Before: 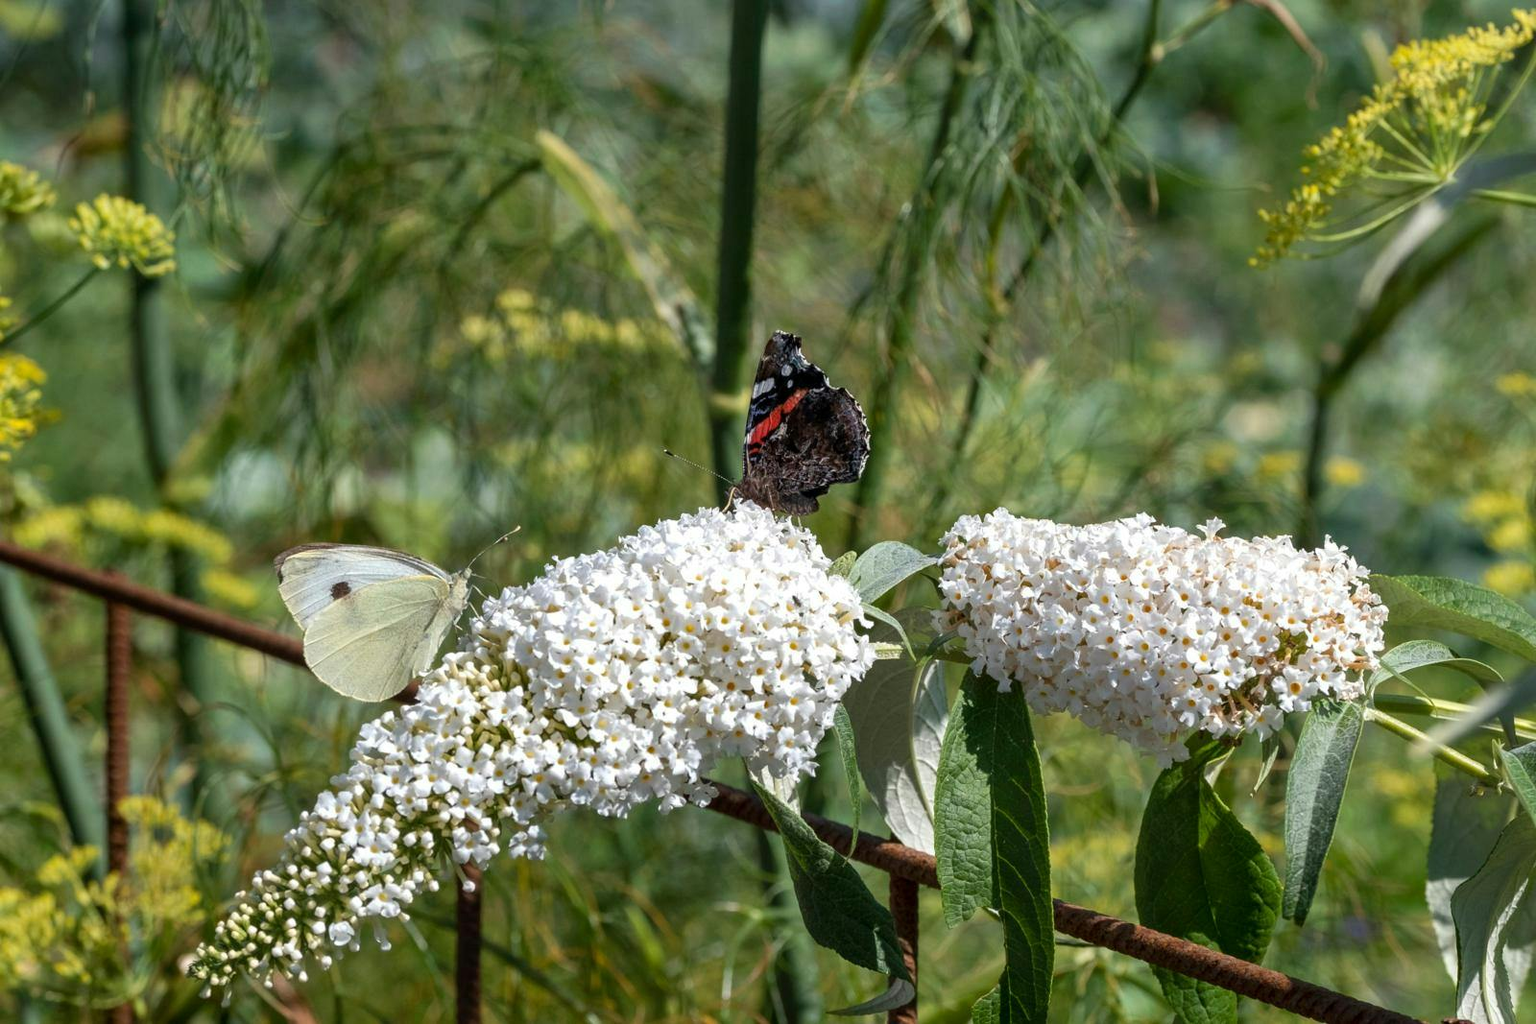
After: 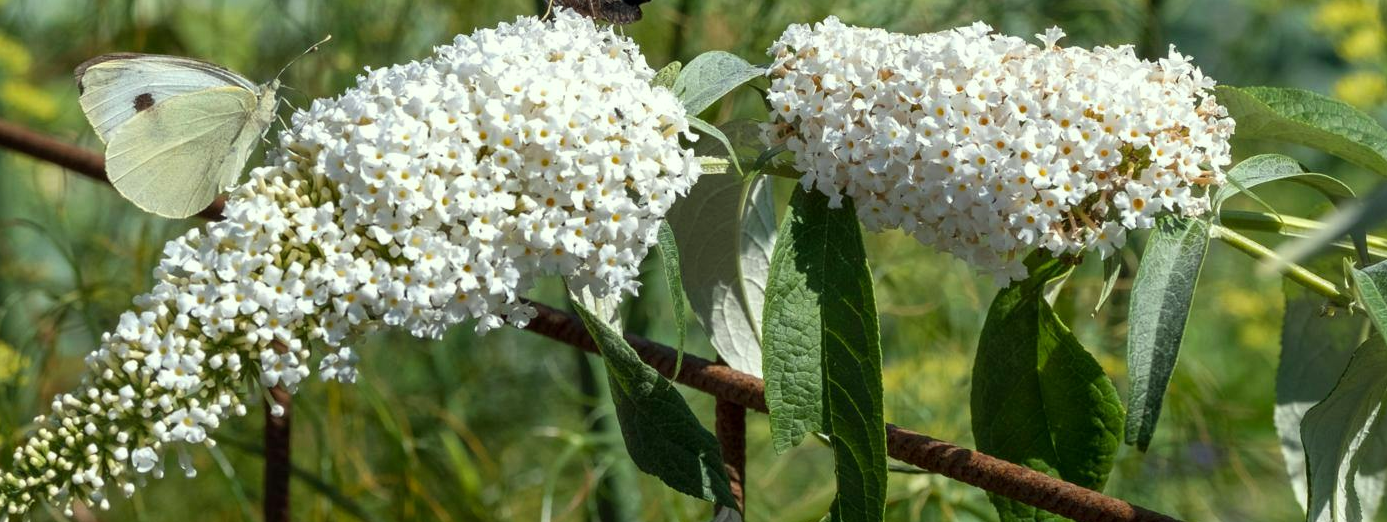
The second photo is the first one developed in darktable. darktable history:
color correction: highlights a* -4.73, highlights b* 5.06, saturation 0.97
crop and rotate: left 13.306%, top 48.129%, bottom 2.928%
